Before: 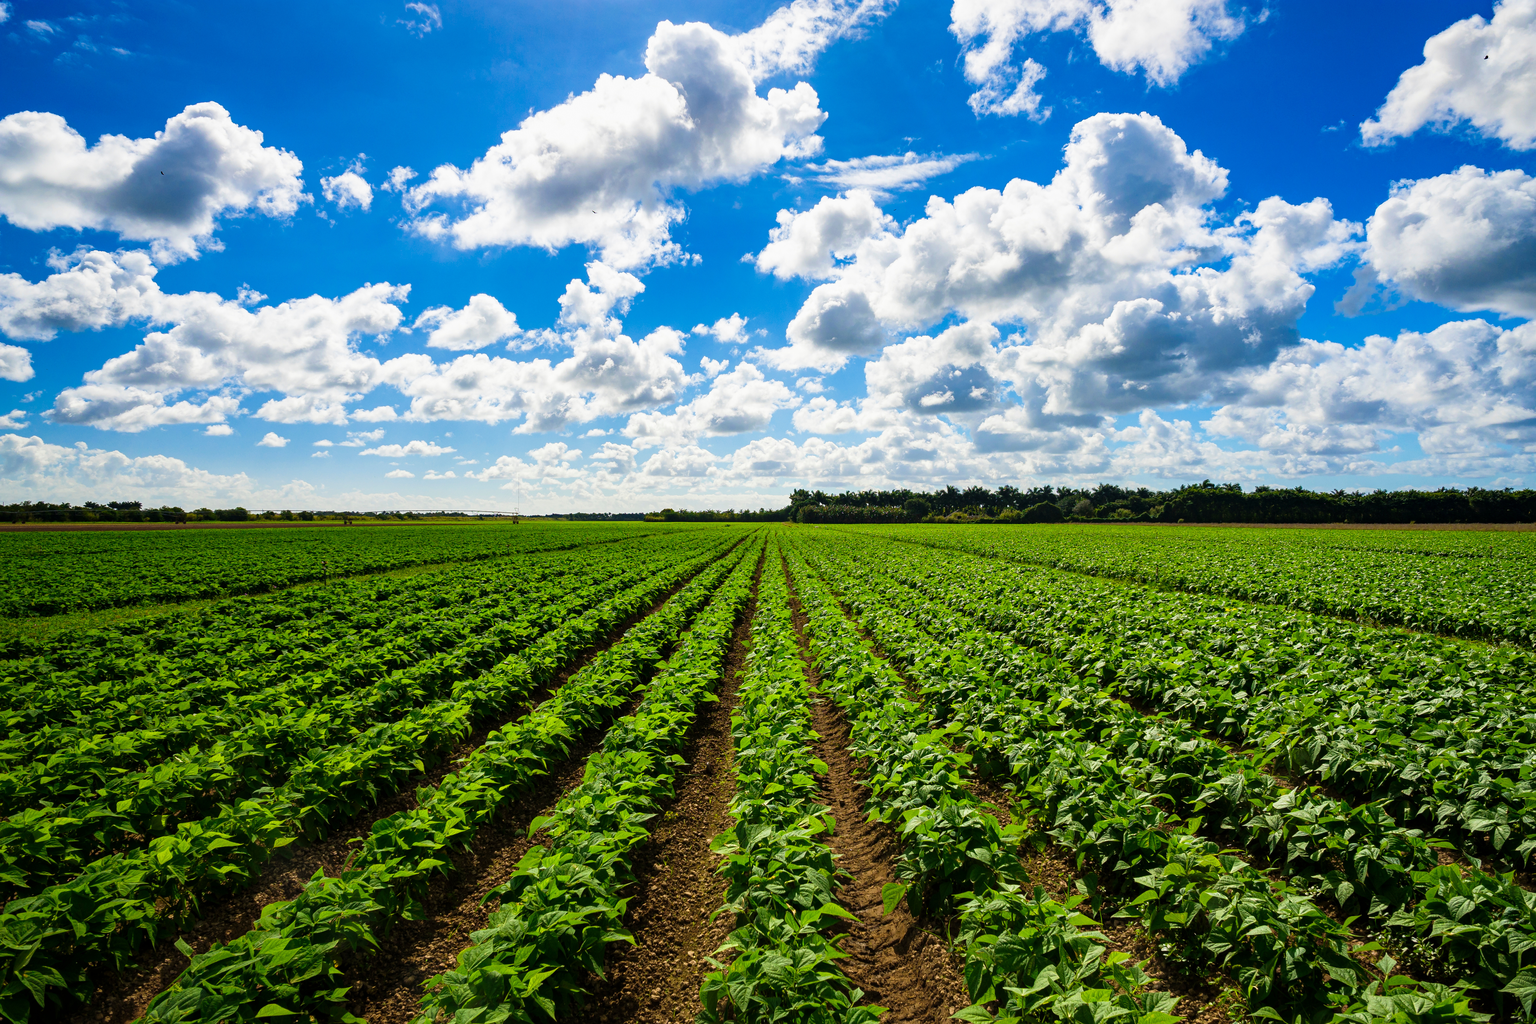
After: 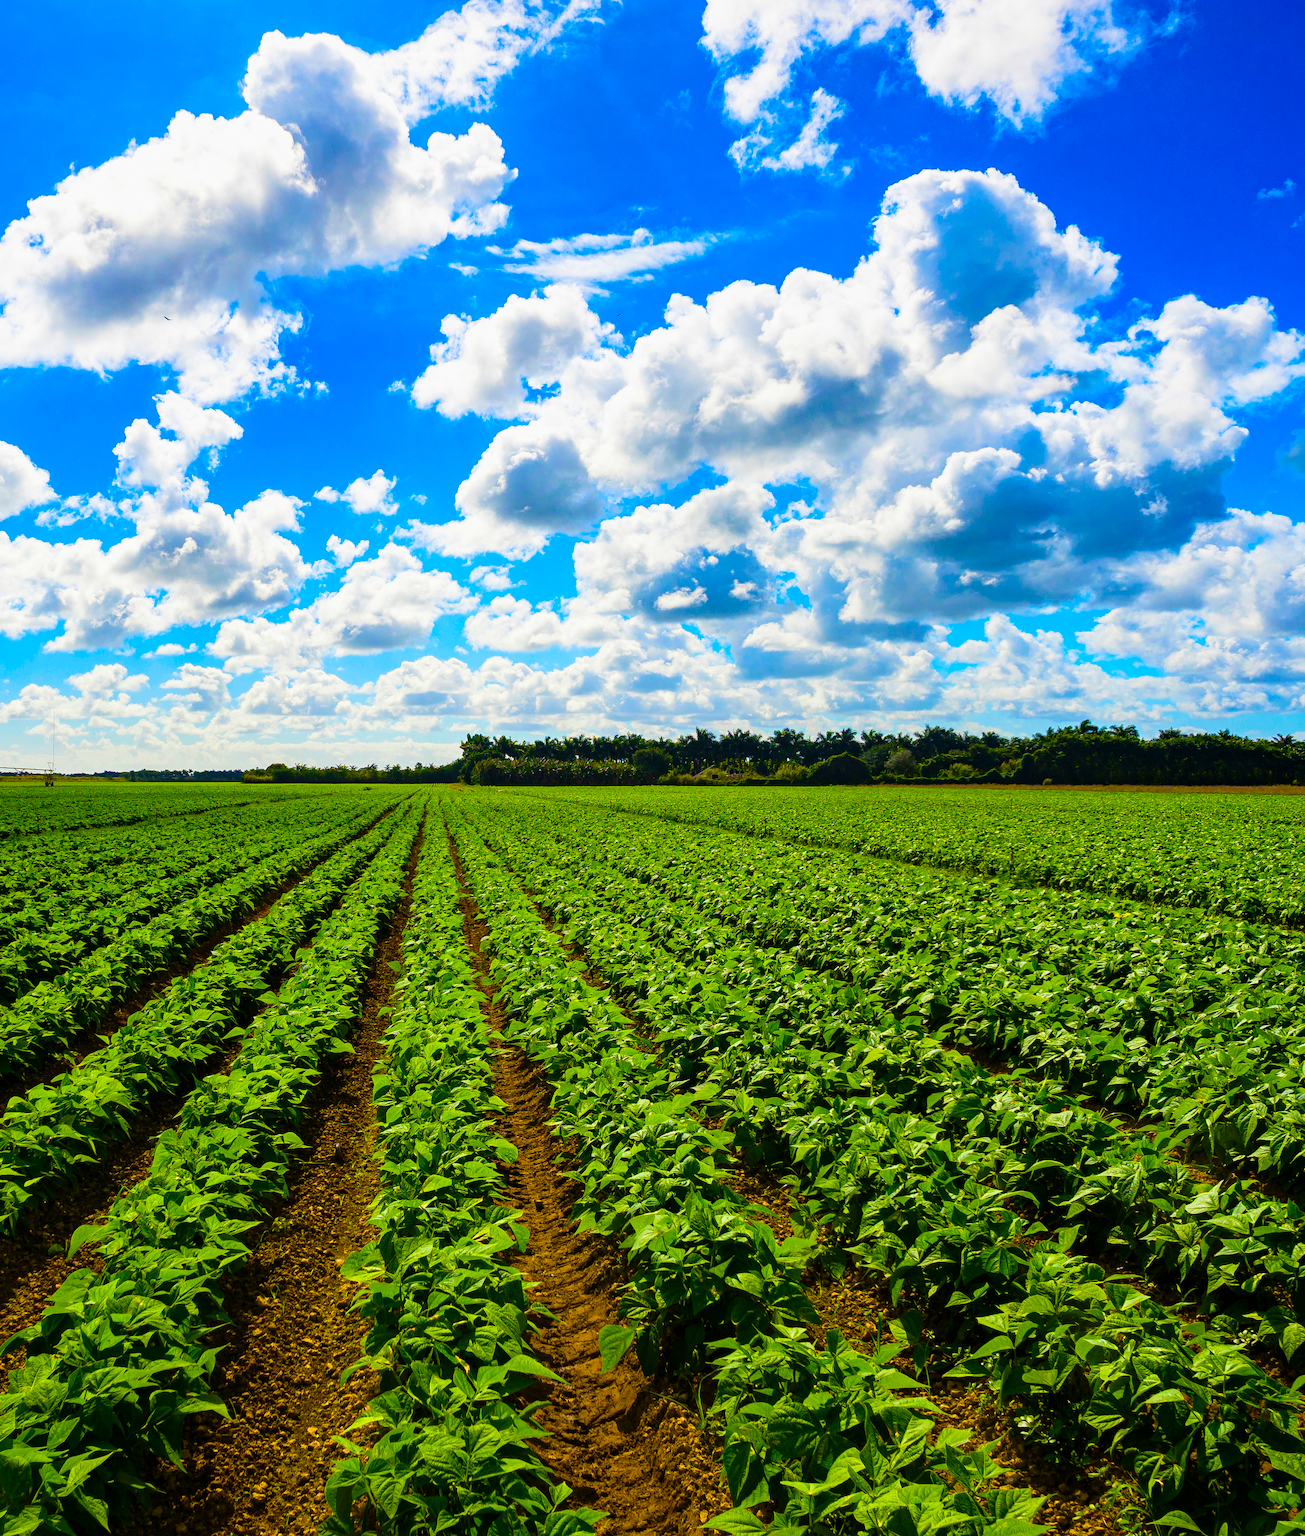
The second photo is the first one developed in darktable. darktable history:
crop: left 31.46%, top 0.008%, right 11.872%
color balance rgb: shadows lift › chroma 3.152%, shadows lift › hue 281.33°, power › hue 75.28°, linear chroma grading › shadows -39.348%, linear chroma grading › highlights 39.542%, linear chroma grading › global chroma 45.431%, linear chroma grading › mid-tones -29.831%, perceptual saturation grading › global saturation 20%, perceptual saturation grading › highlights -25.328%, perceptual saturation grading › shadows 25.416%, global vibrance 20%
